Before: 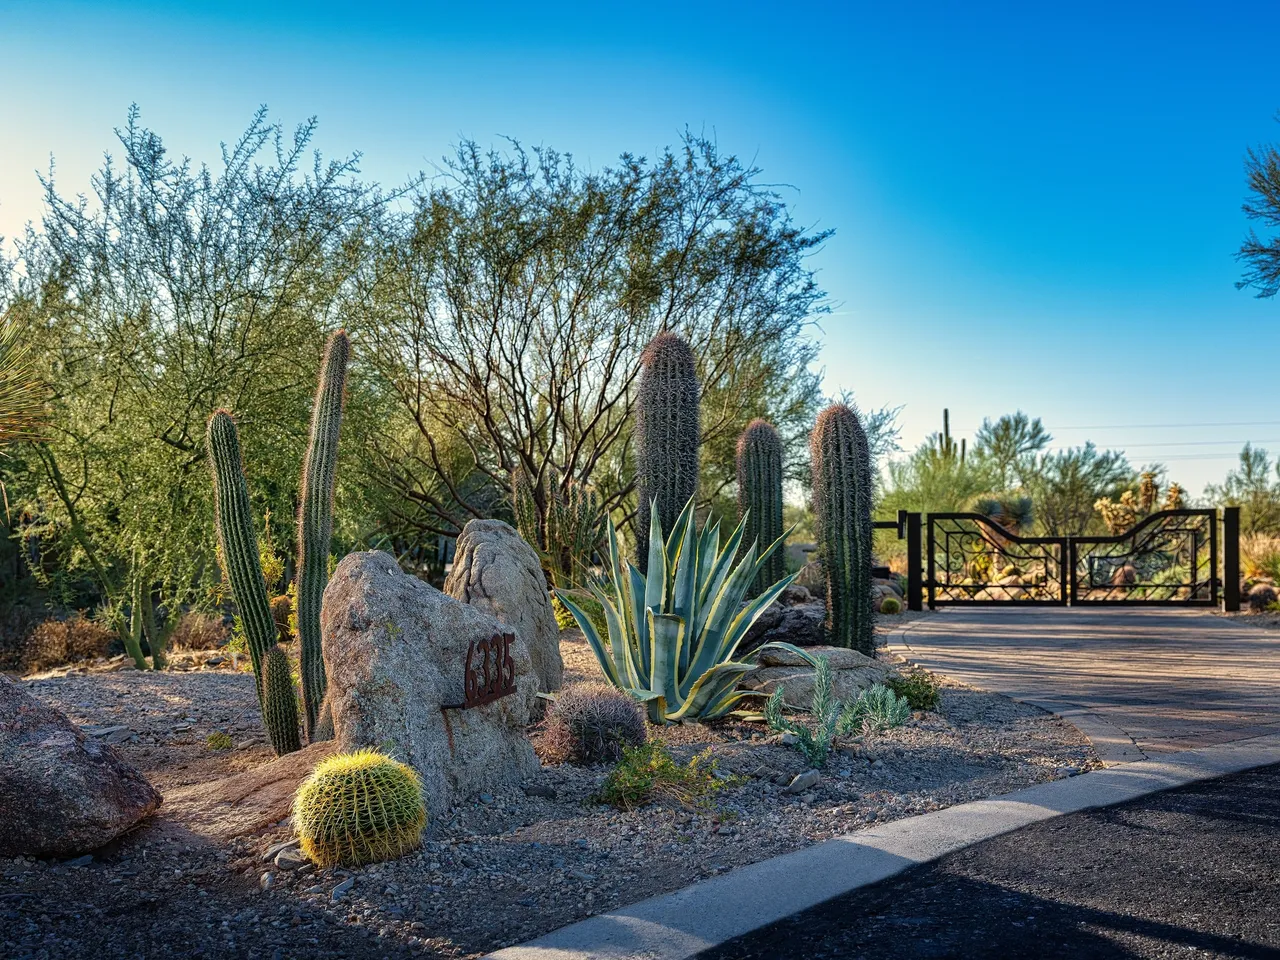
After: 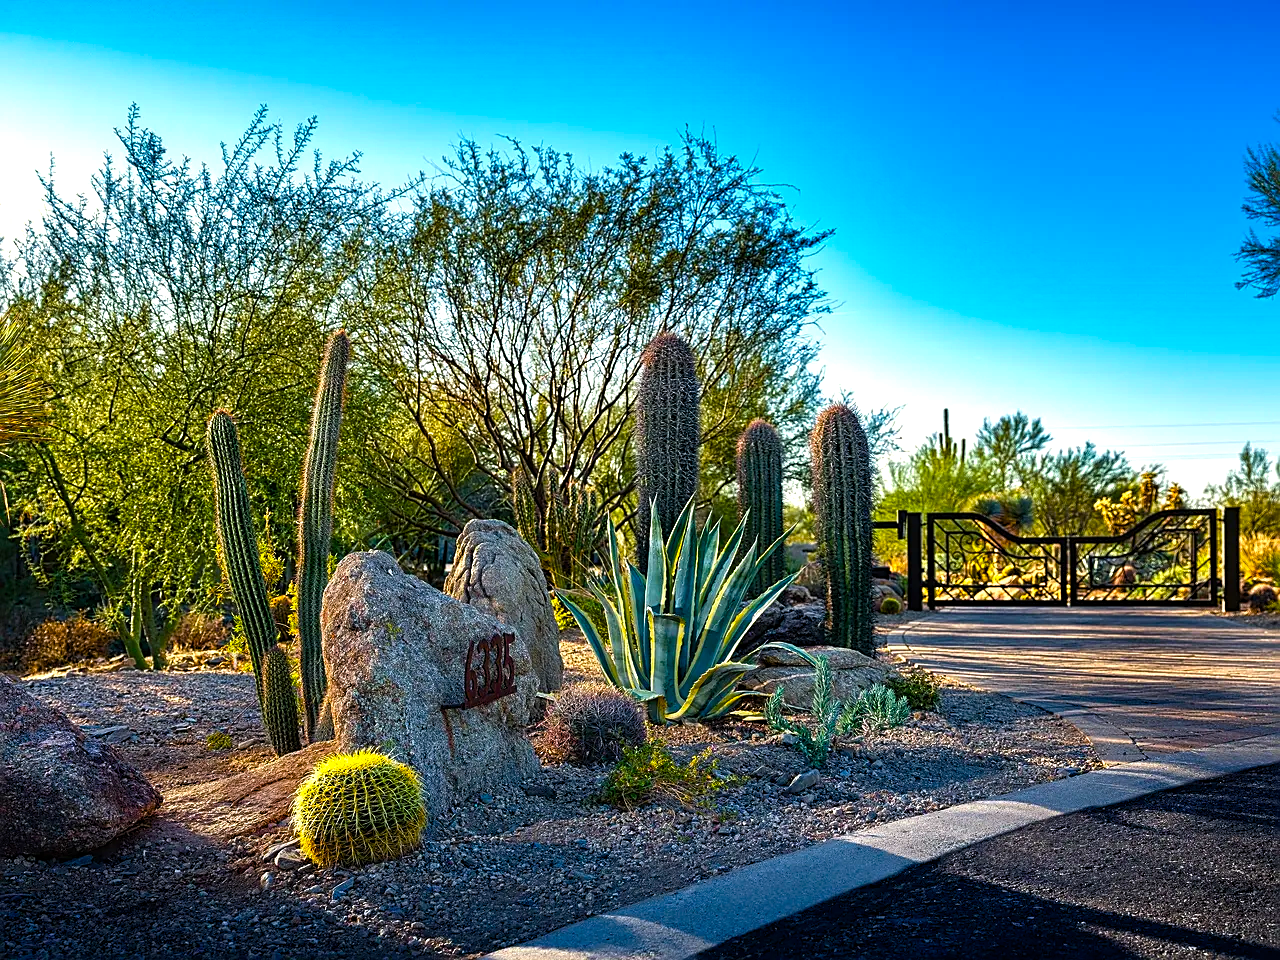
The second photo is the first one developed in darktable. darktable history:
sharpen: amount 0.55
color balance rgb: linear chroma grading › global chroma 9%, perceptual saturation grading › global saturation 36%, perceptual saturation grading › shadows 35%, perceptual brilliance grading › global brilliance 15%, perceptual brilliance grading › shadows -35%, global vibrance 15%
